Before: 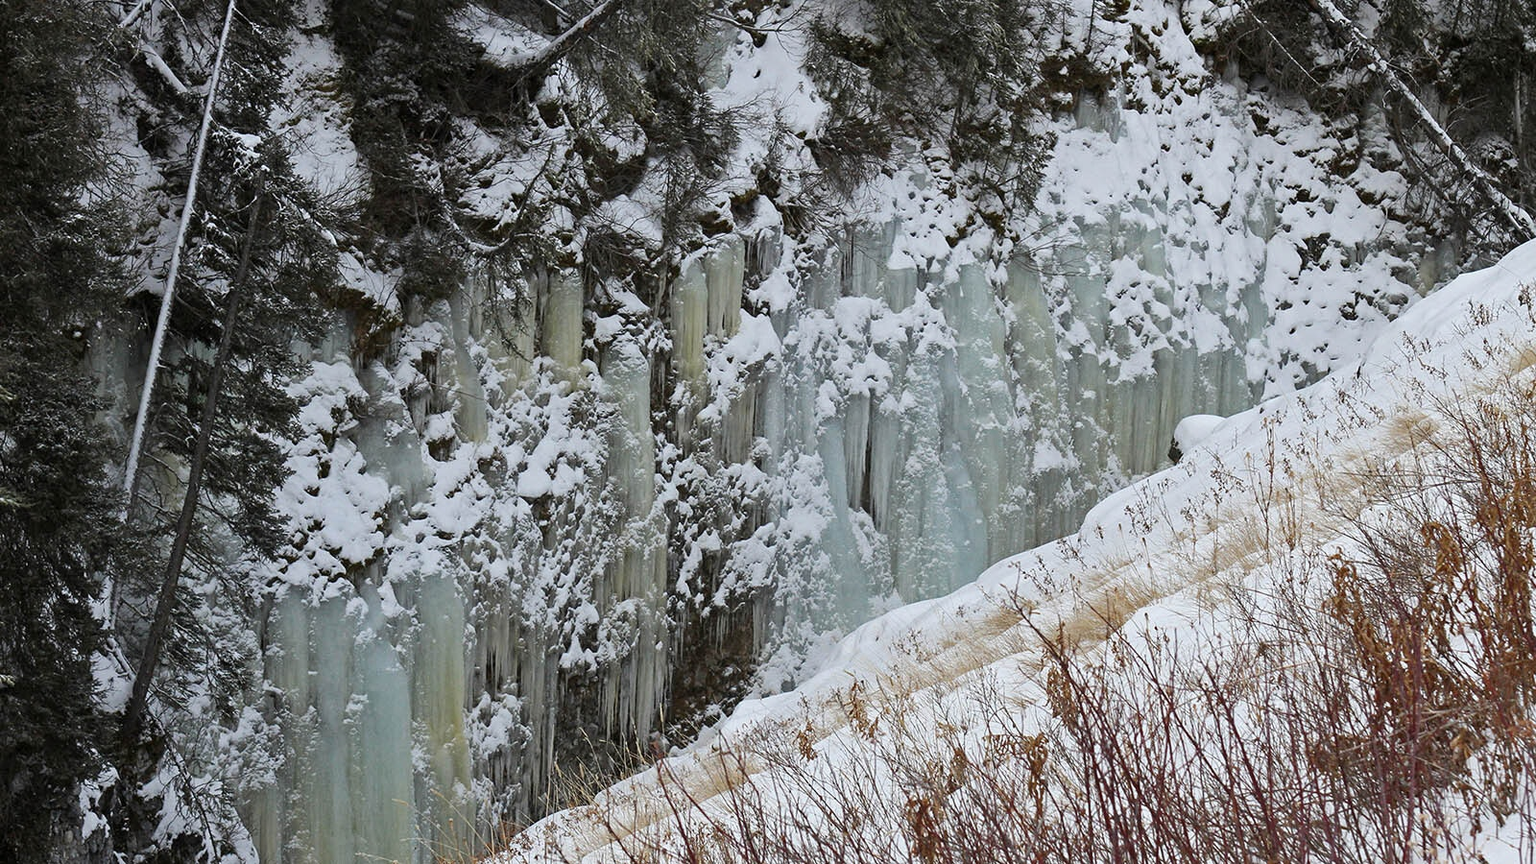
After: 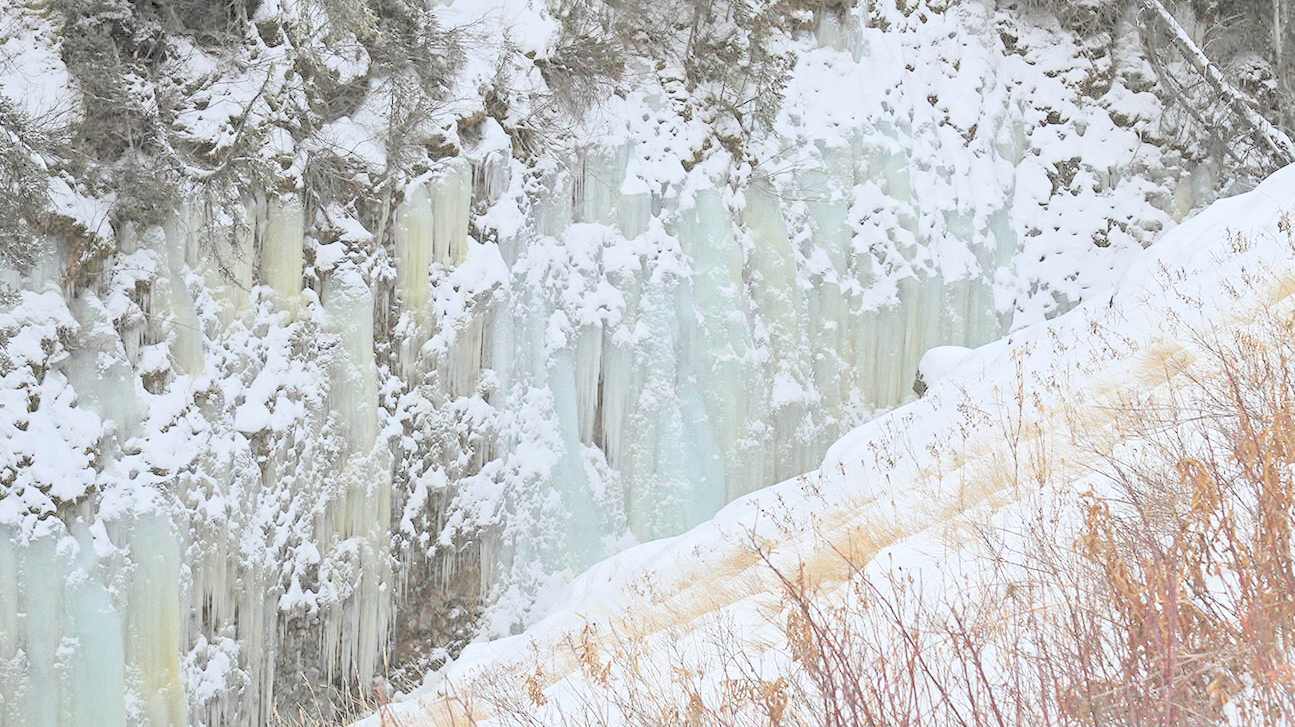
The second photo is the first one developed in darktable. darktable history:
contrast brightness saturation: brightness 0.984
crop: left 19.014%, top 9.579%, bottom 9.634%
